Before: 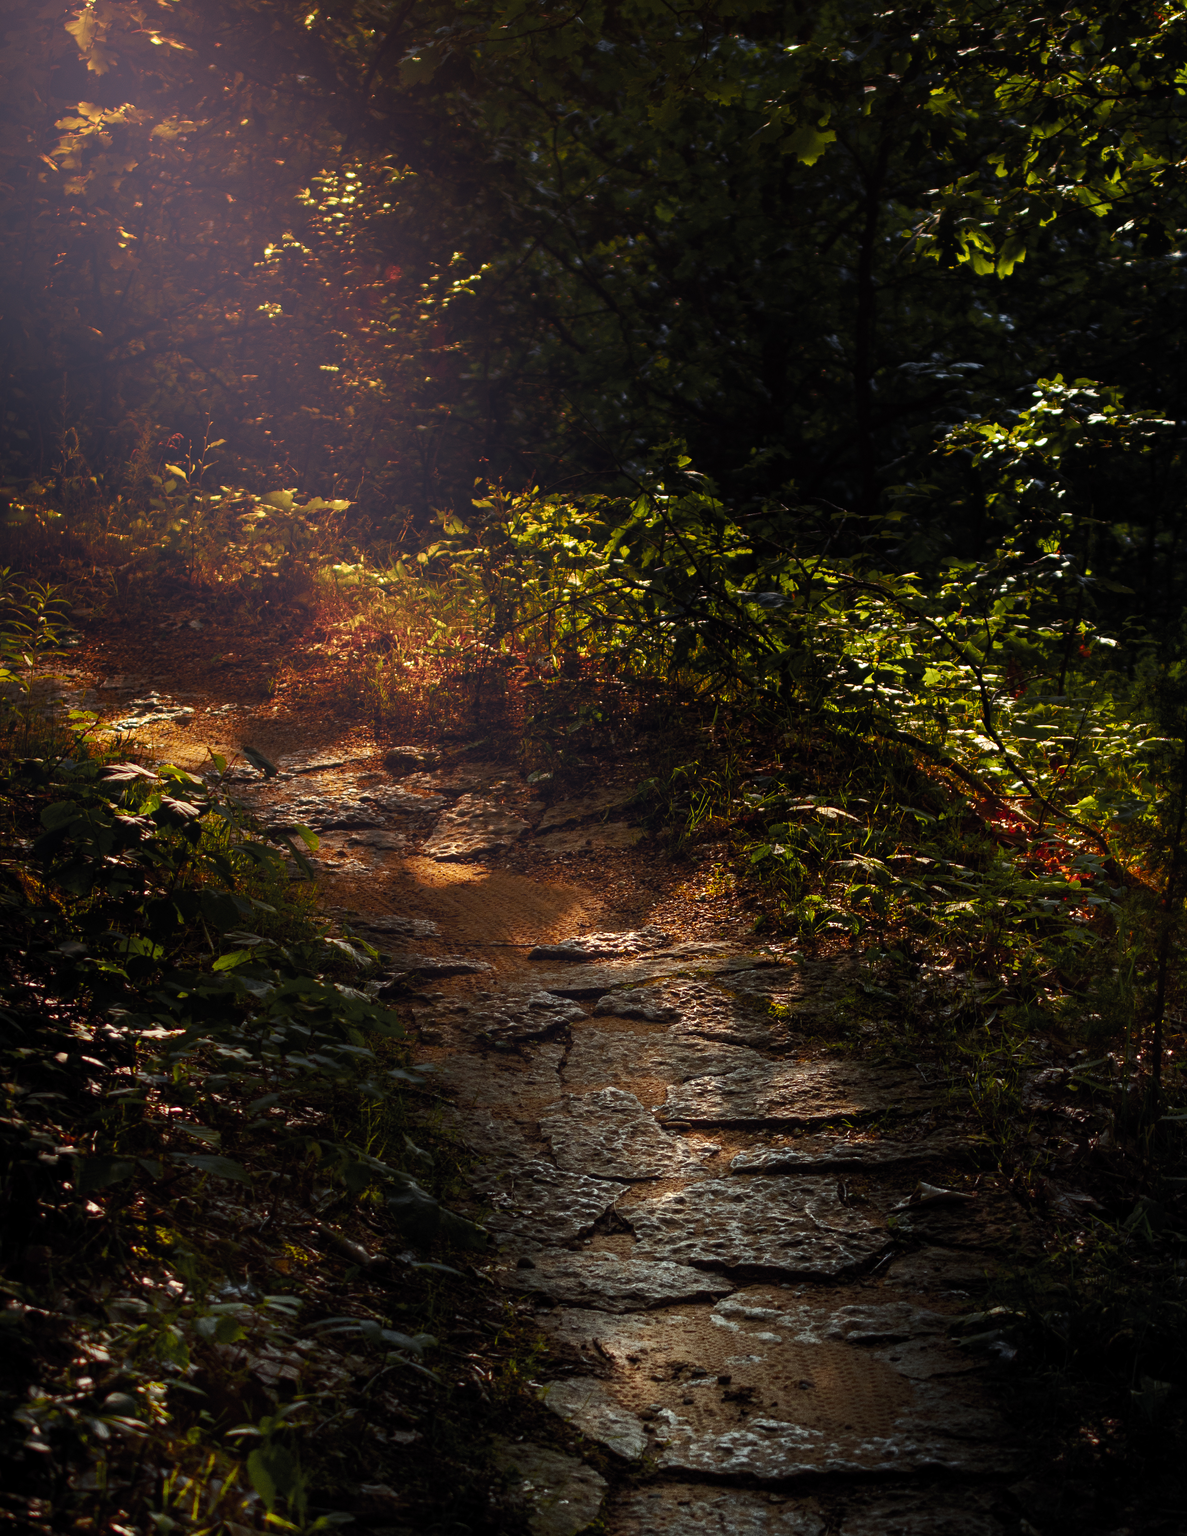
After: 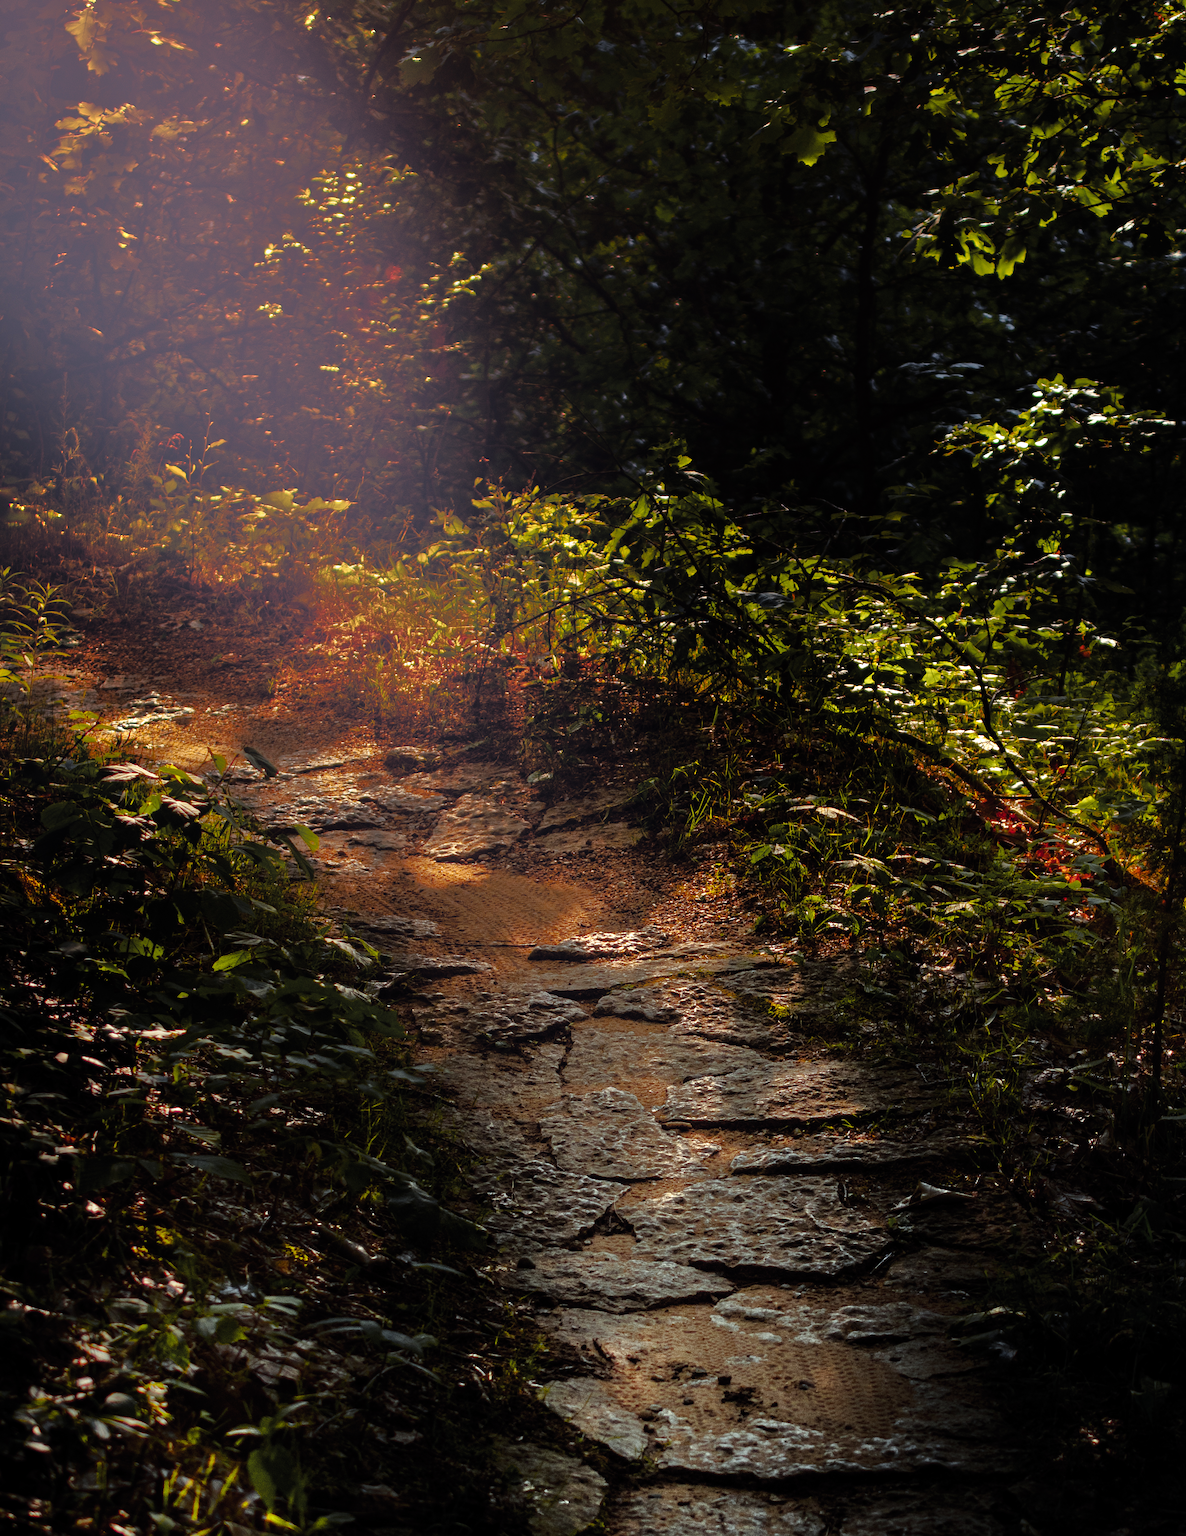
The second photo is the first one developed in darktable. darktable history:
tone equalizer: -8 EV -0.496 EV, -7 EV -0.298 EV, -6 EV -0.122 EV, -5 EV 0.393 EV, -4 EV 0.986 EV, -3 EV 0.776 EV, -2 EV -0.006 EV, -1 EV 0.132 EV, +0 EV -0.034 EV
